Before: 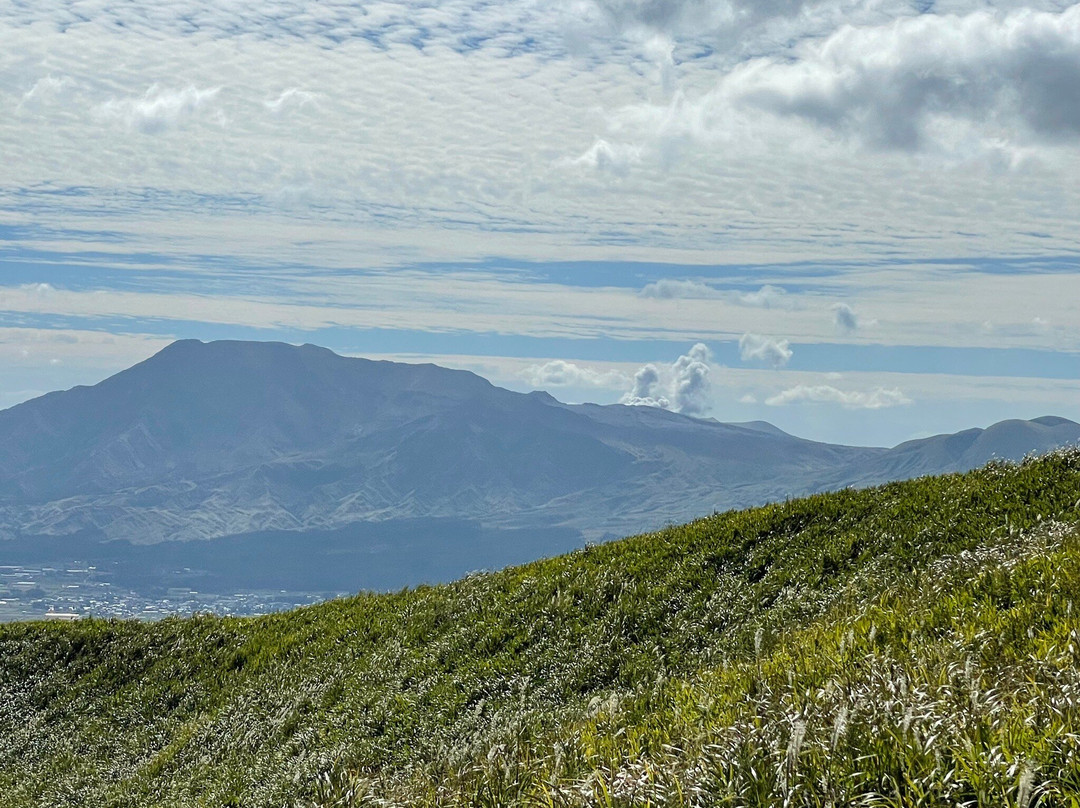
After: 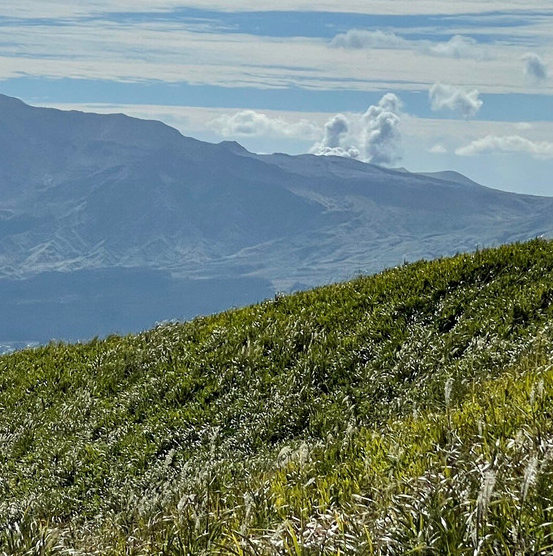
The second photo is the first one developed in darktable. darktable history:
local contrast: mode bilateral grid, contrast 21, coarseness 50, detail 119%, midtone range 0.2
crop and rotate: left 28.886%, top 31.128%, right 19.835%
